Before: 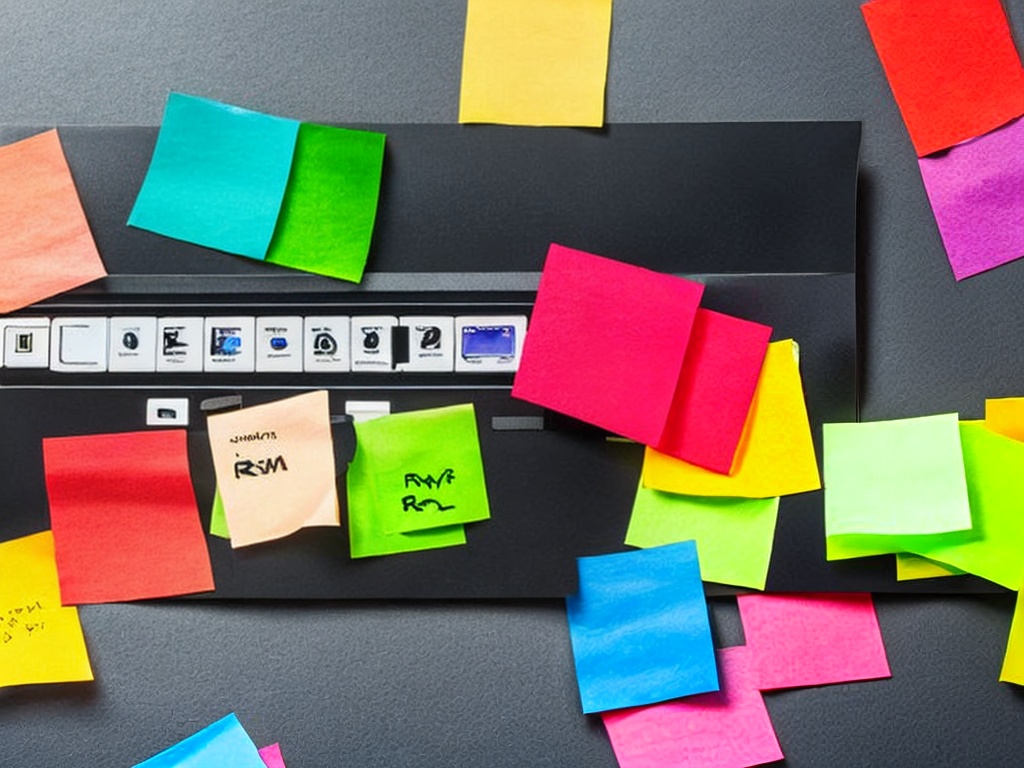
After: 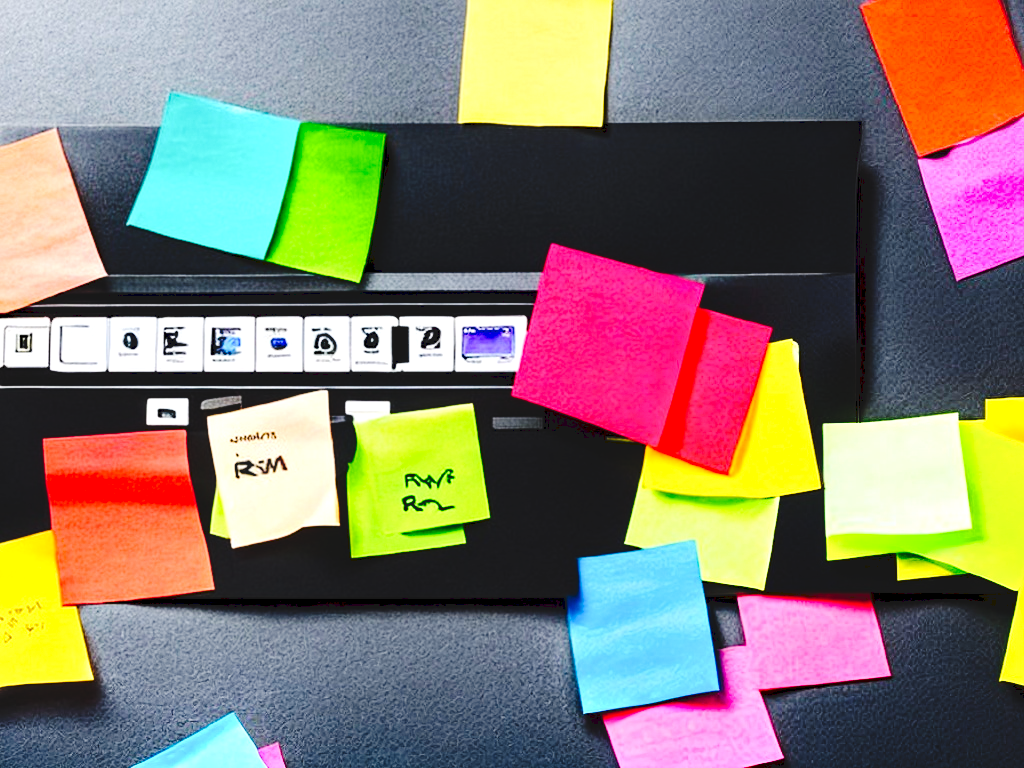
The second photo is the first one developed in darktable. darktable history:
tone curve: curves: ch0 [(0, 0) (0.003, 0.084) (0.011, 0.084) (0.025, 0.084) (0.044, 0.084) (0.069, 0.085) (0.1, 0.09) (0.136, 0.1) (0.177, 0.119) (0.224, 0.144) (0.277, 0.205) (0.335, 0.298) (0.399, 0.417) (0.468, 0.525) (0.543, 0.631) (0.623, 0.72) (0.709, 0.8) (0.801, 0.867) (0.898, 0.934) (1, 1)], preserve colors none
tone equalizer: -8 EV 0.001 EV, -7 EV -0.001 EV, -6 EV 0.003 EV, -5 EV -0.031 EV, -4 EV -0.143 EV, -3 EV -0.187 EV, -2 EV 0.213 EV, -1 EV 0.718 EV, +0 EV 0.479 EV
haze removal: strength 0.297, distance 0.248, compatibility mode true, adaptive false
